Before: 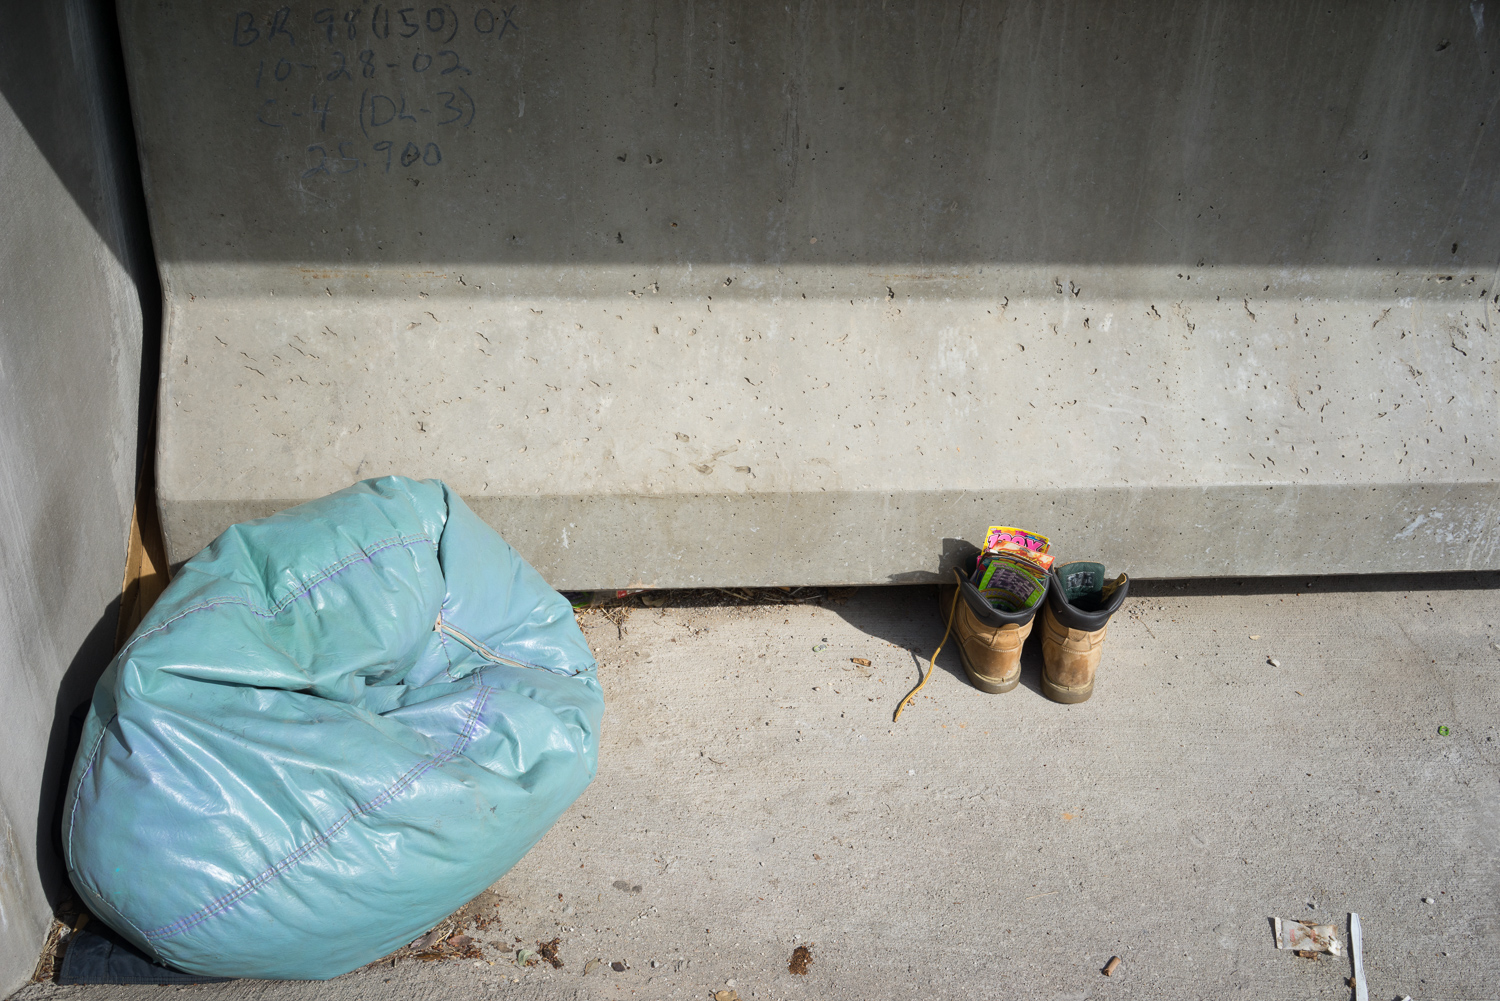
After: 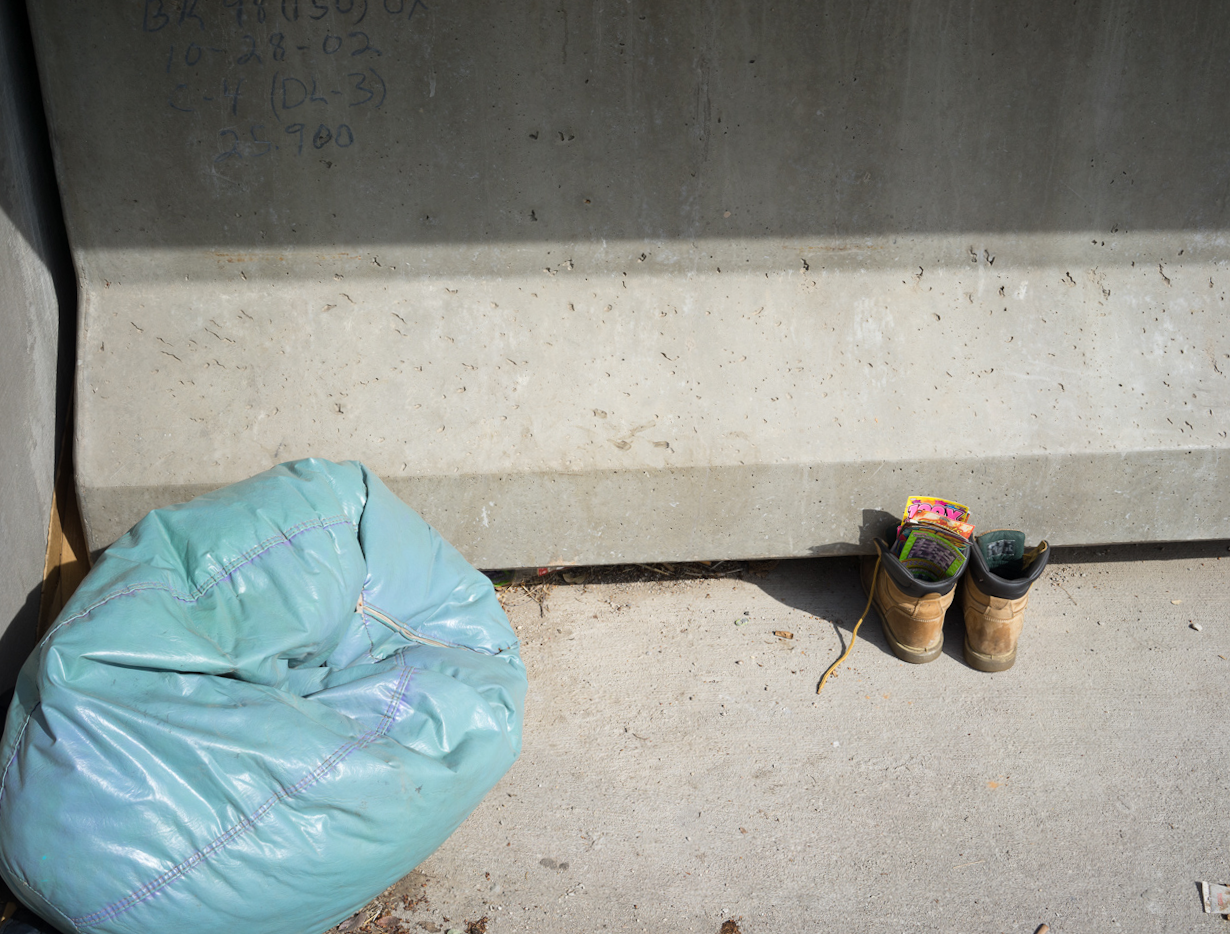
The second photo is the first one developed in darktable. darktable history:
crop and rotate: angle 1.17°, left 4.076%, top 1.092%, right 11.382%, bottom 2.693%
shadows and highlights: radius 95.03, shadows -15.27, white point adjustment 0.287, highlights 33.17, compress 48.43%, highlights color adjustment 49.25%, soften with gaussian
